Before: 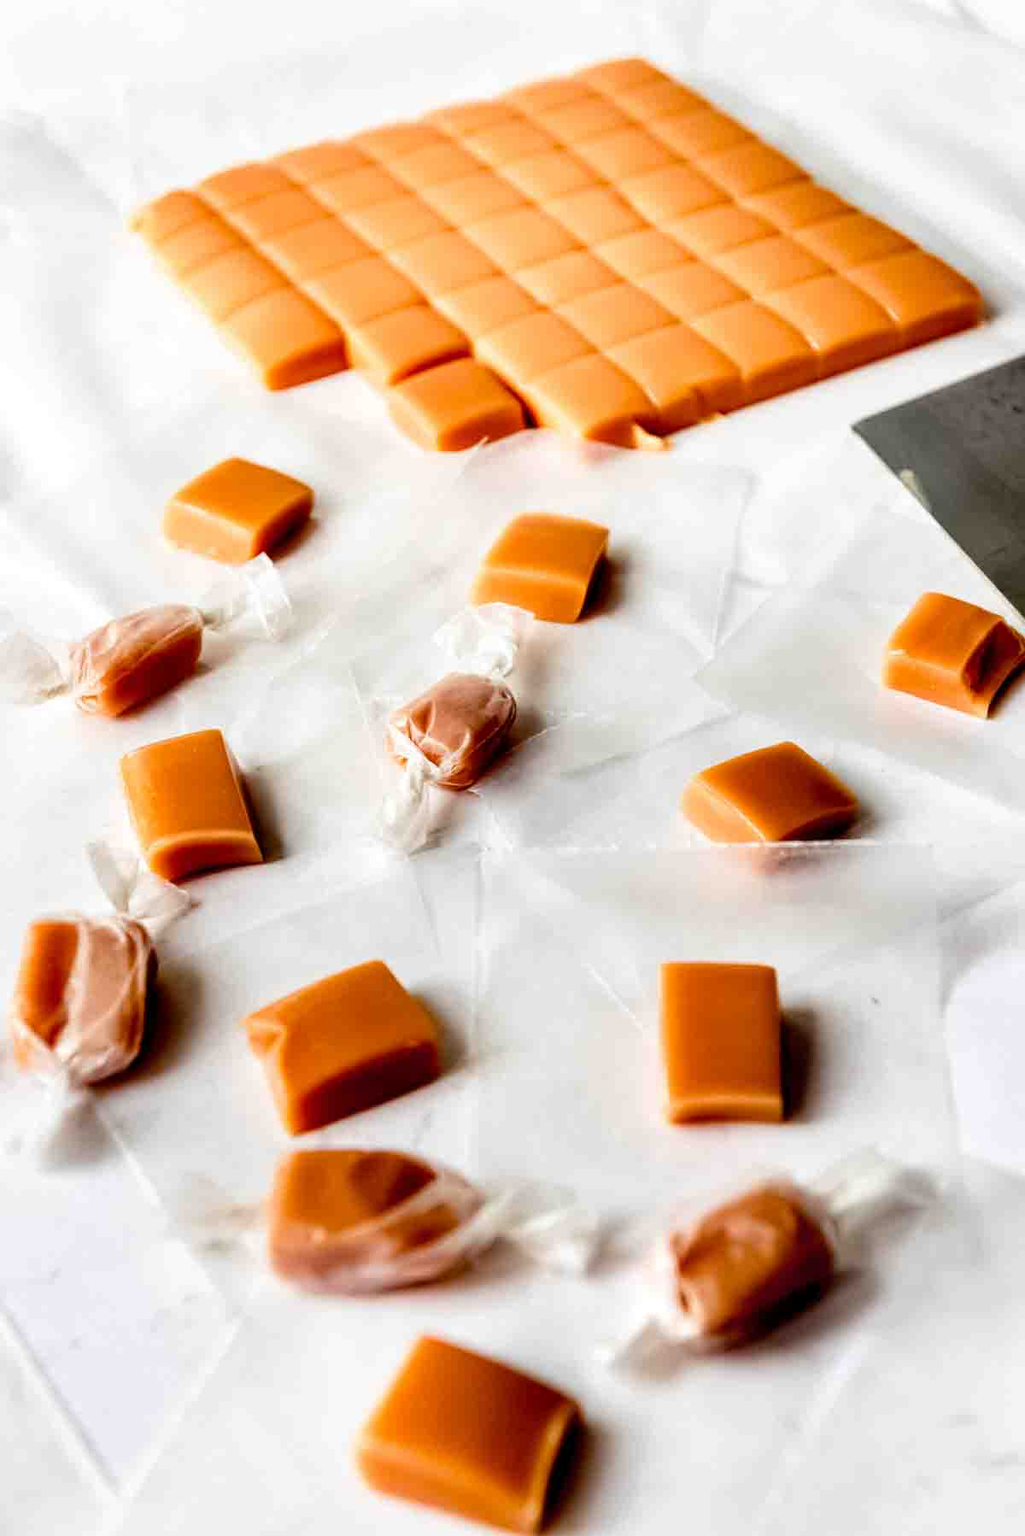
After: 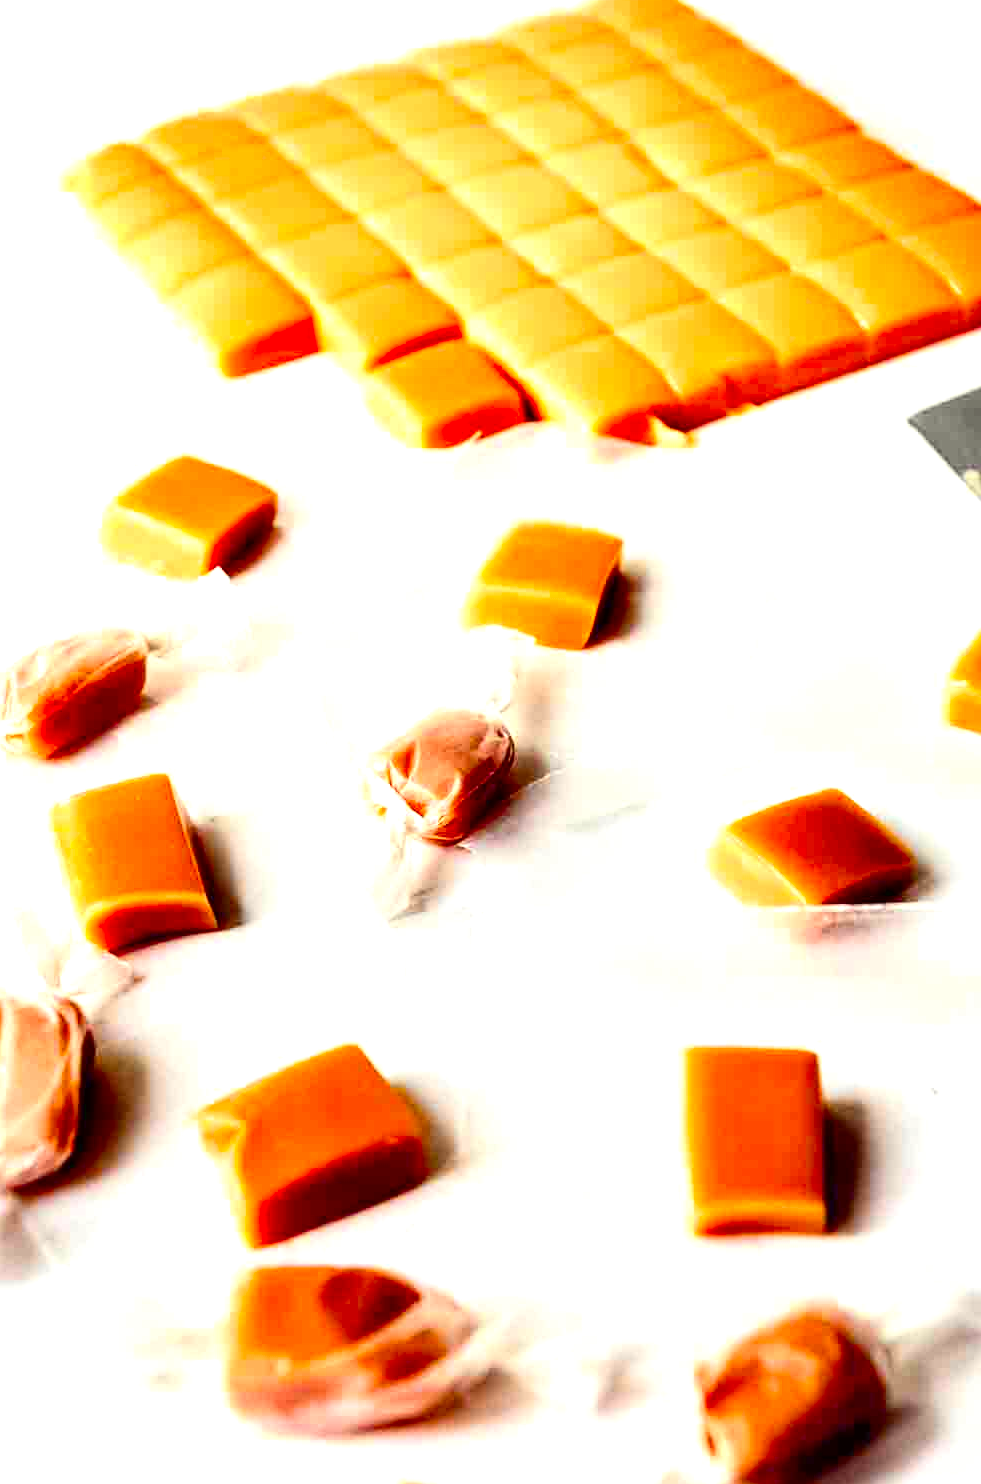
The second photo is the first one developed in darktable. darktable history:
sharpen: amount 0.216
exposure: exposure 0.76 EV, compensate exposure bias true, compensate highlight preservation false
crop and rotate: left 7.563%, top 4.453%, right 10.615%, bottom 13.01%
contrast brightness saturation: contrast 0.162, saturation 0.32
color balance rgb: power › chroma 0.474%, power › hue 260.37°, perceptual saturation grading › global saturation 0.539%
color correction: highlights a* -1.16, highlights b* 4.53, shadows a* 3.65
